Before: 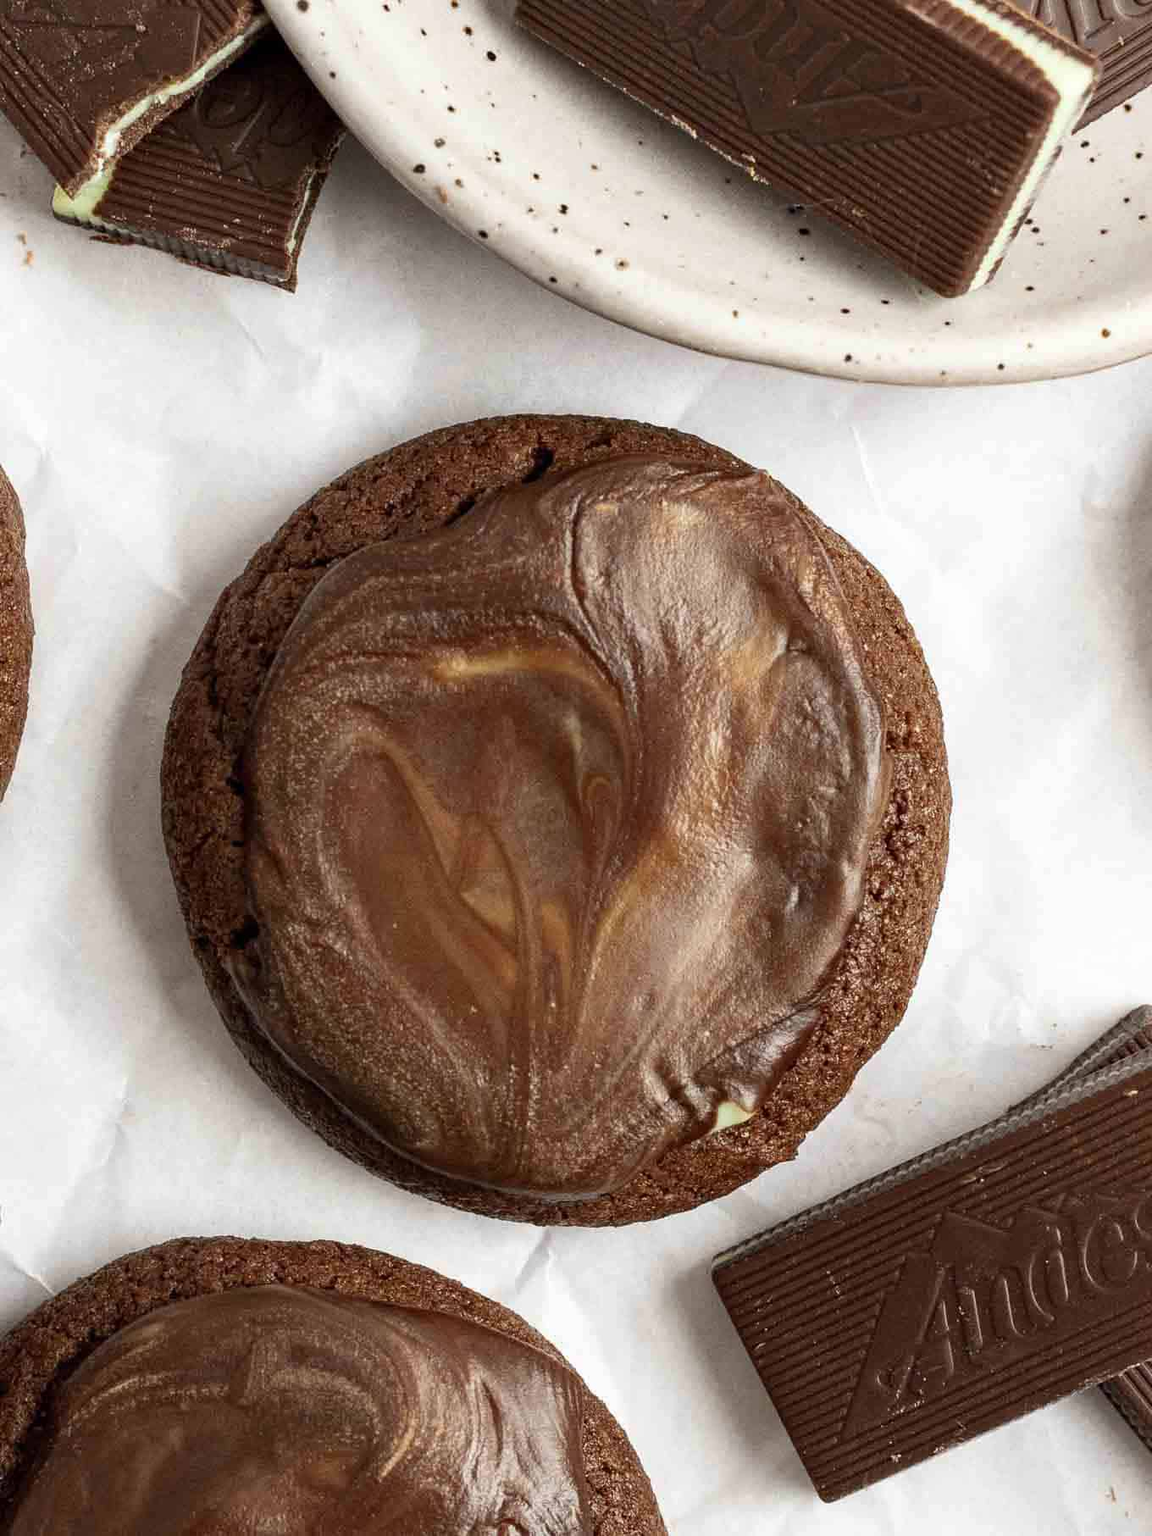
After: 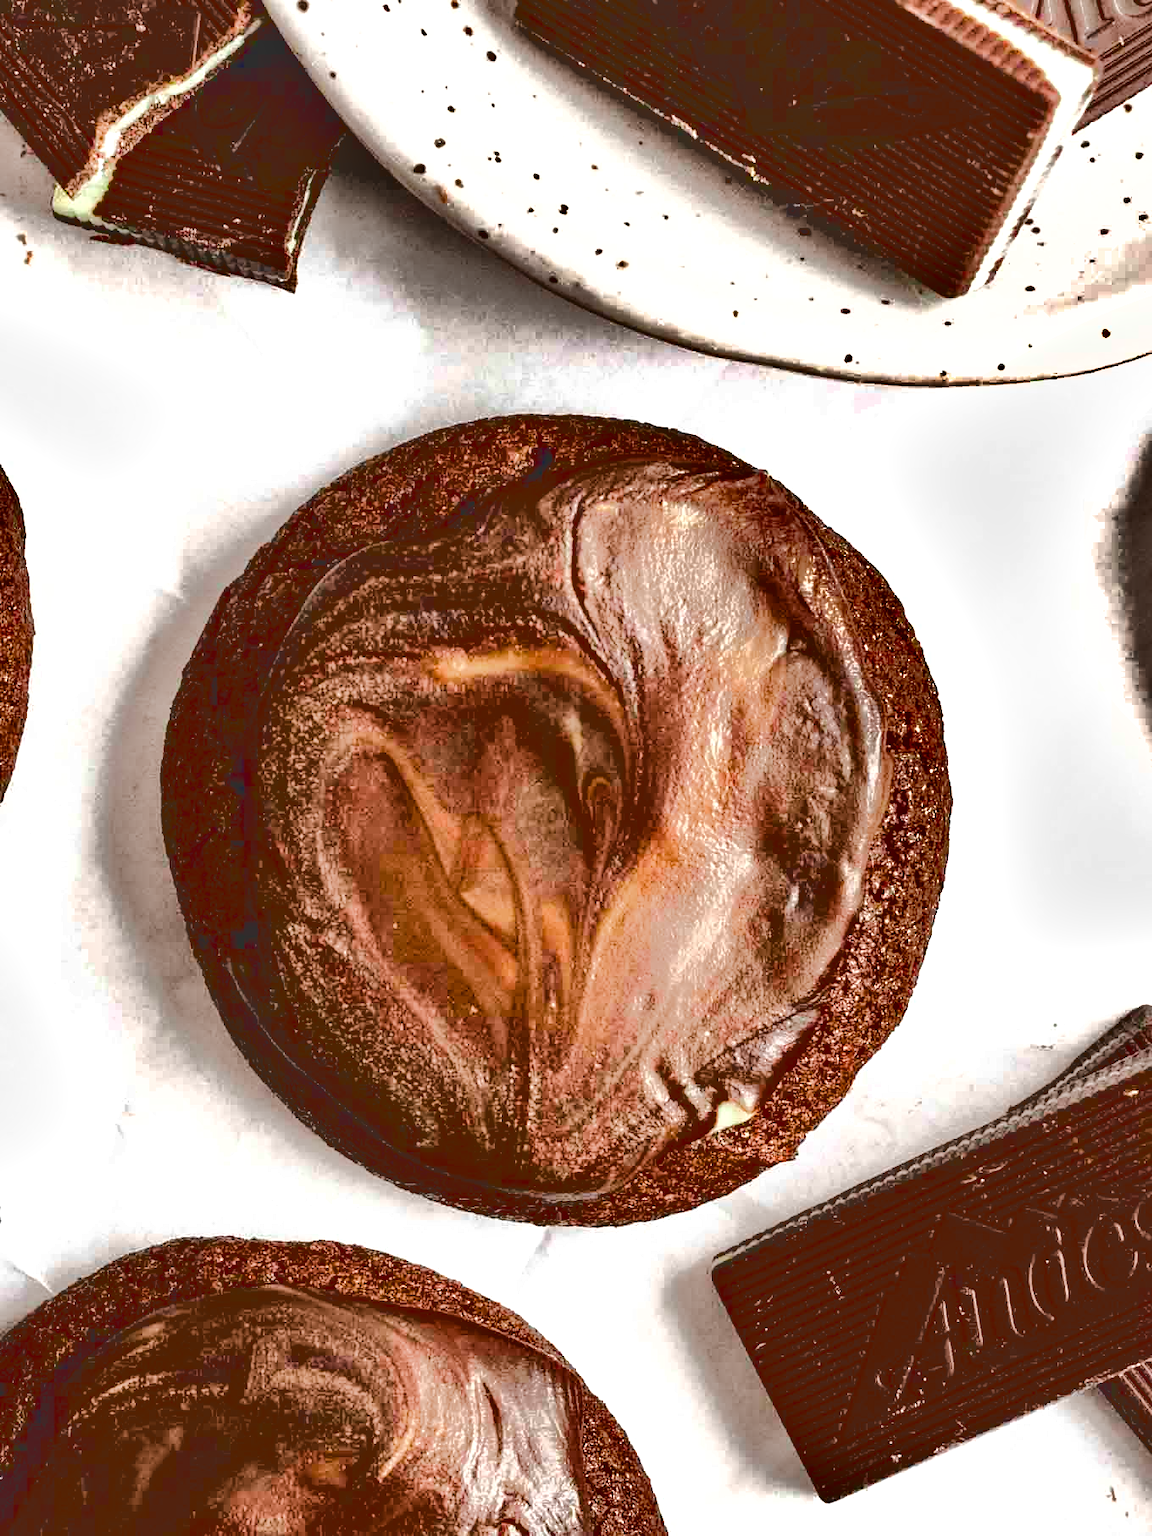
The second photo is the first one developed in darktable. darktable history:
exposure: black level correction -0.002, exposure 0.54 EV, compensate highlight preservation false
color balance rgb: perceptual saturation grading › global saturation 20%, perceptual saturation grading › highlights -50%, perceptual saturation grading › shadows 30%
shadows and highlights: shadows 24.5, highlights -78.15, soften with gaussian
base curve: curves: ch0 [(0.065, 0.026) (0.236, 0.358) (0.53, 0.546) (0.777, 0.841) (0.924, 0.992)], preserve colors average RGB
